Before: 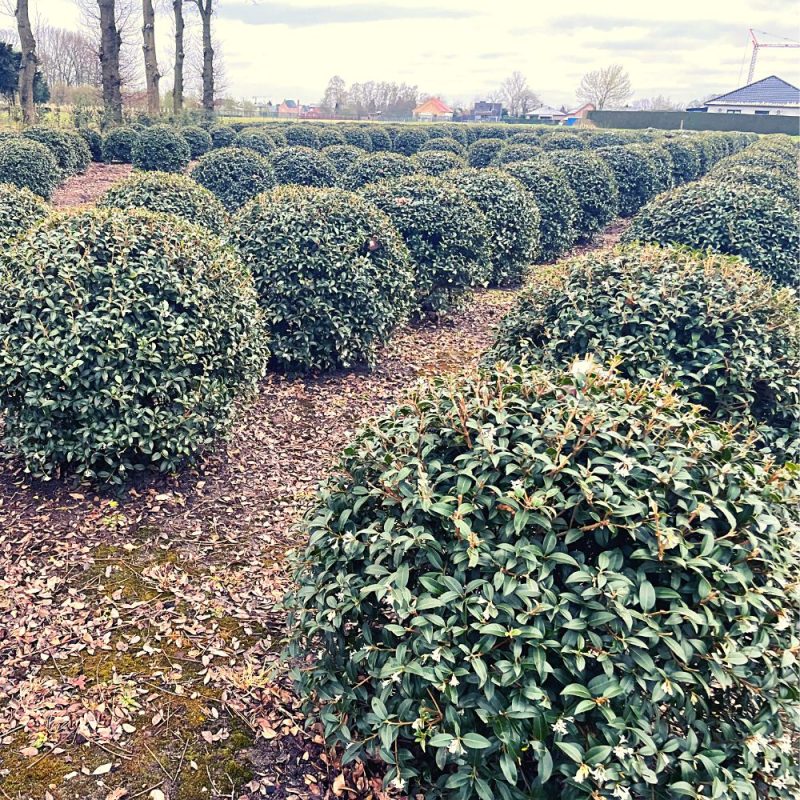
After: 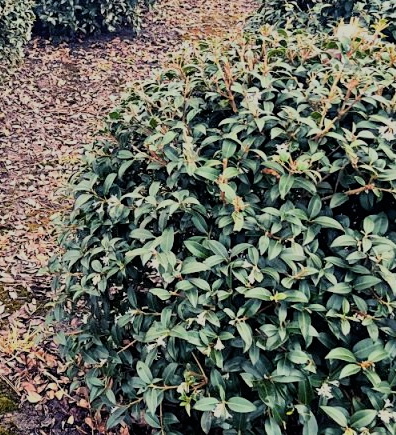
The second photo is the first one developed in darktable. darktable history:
crop: left 29.477%, top 42.016%, right 21.02%, bottom 3.51%
filmic rgb: black relative exposure -7.38 EV, white relative exposure 5.08 EV, hardness 3.2, color science v6 (2022)
